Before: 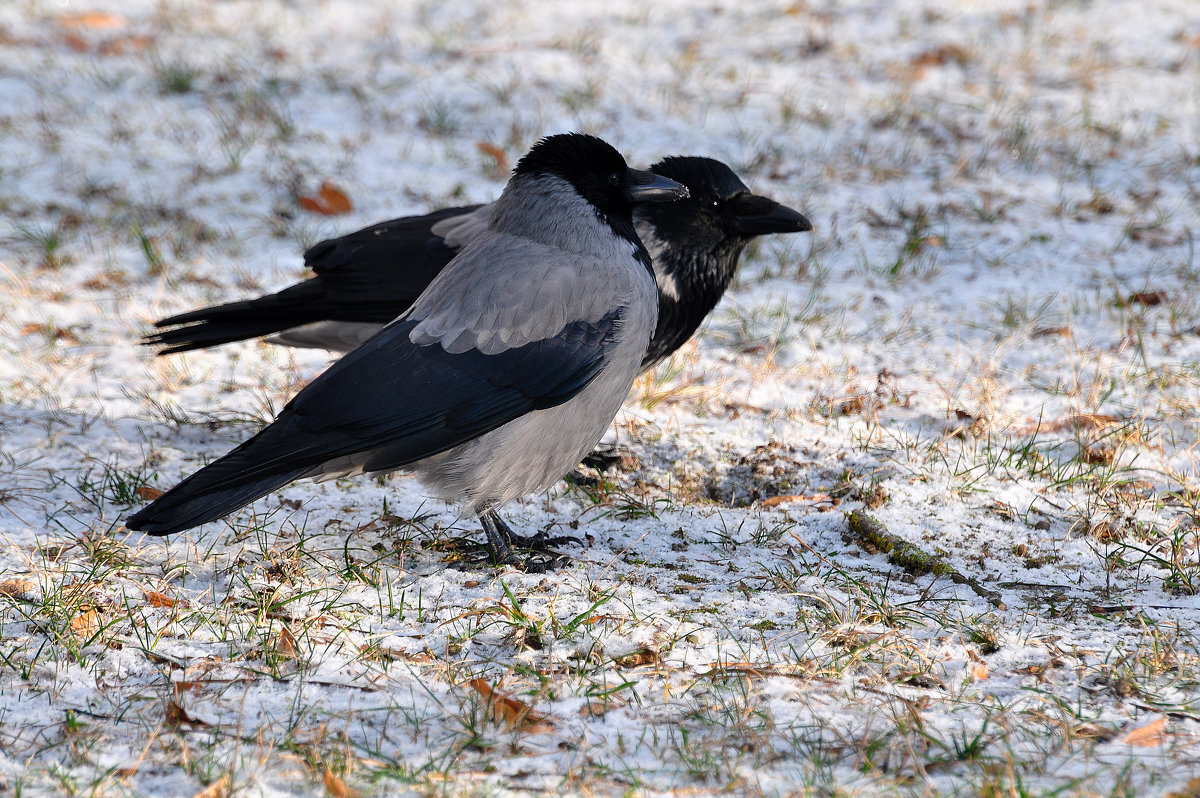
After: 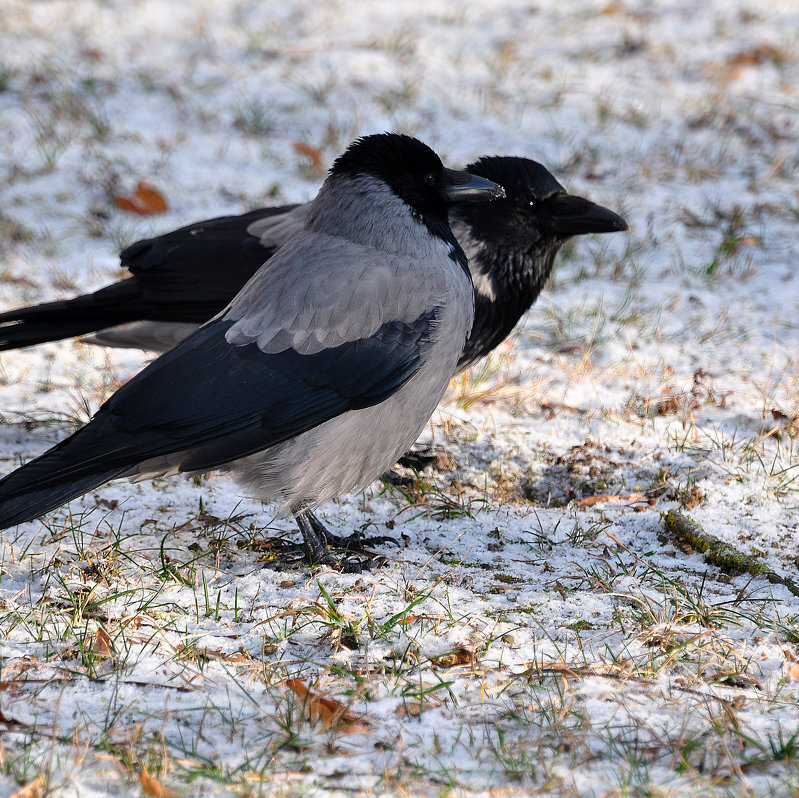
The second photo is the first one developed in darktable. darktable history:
crop and rotate: left 15.397%, right 17.995%
